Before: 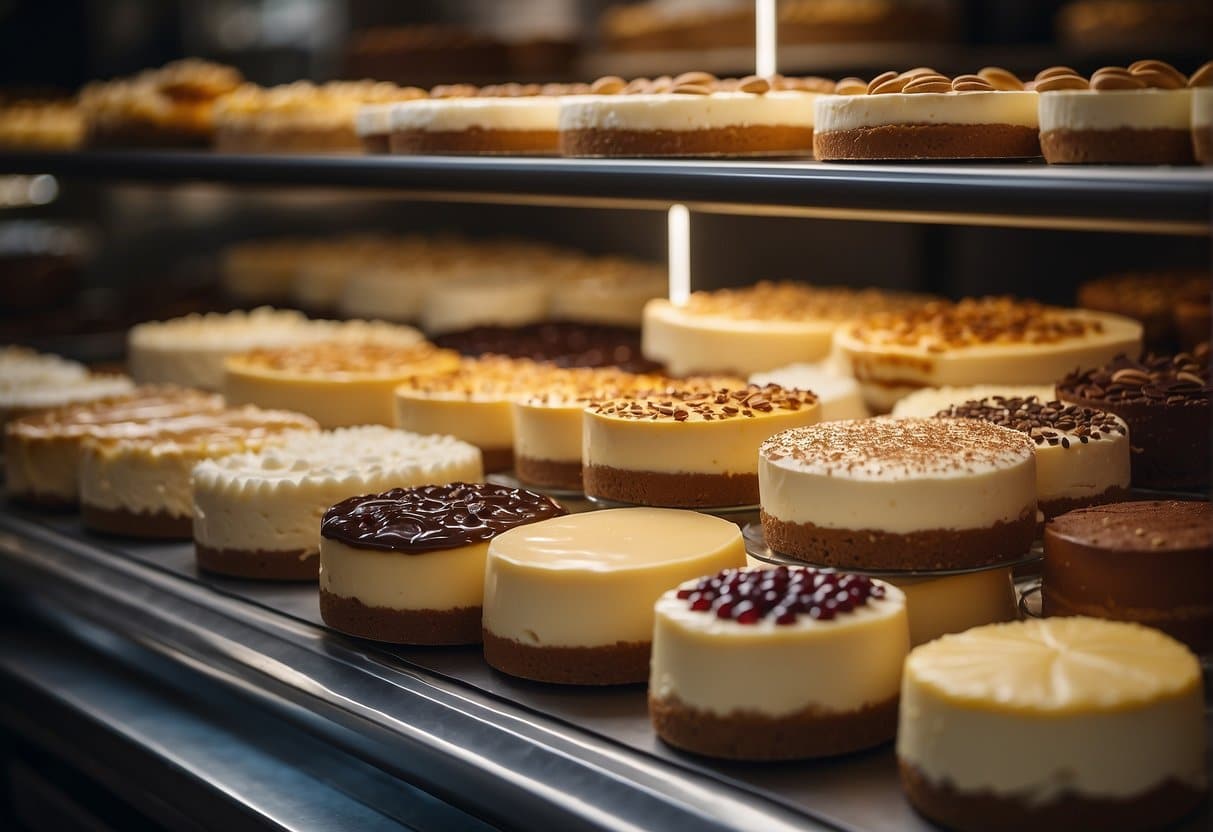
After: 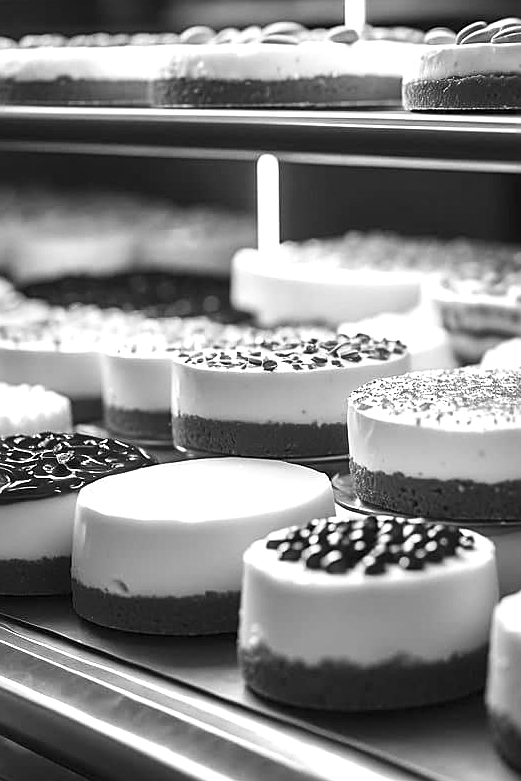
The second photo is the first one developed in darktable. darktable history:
contrast brightness saturation: contrast 0.108, saturation -0.158
crop: left 33.928%, top 6.01%, right 23.115%
exposure: black level correction 0, exposure 1.126 EV, compensate exposure bias true, compensate highlight preservation false
tone equalizer: on, module defaults
color calibration: output gray [0.21, 0.42, 0.37, 0], x 0.37, y 0.382, temperature 4320.58 K
sharpen: on, module defaults
contrast equalizer: octaves 7, y [[0.518, 0.517, 0.501, 0.5, 0.5, 0.5], [0.5 ×6], [0.5 ×6], [0 ×6], [0 ×6]]
